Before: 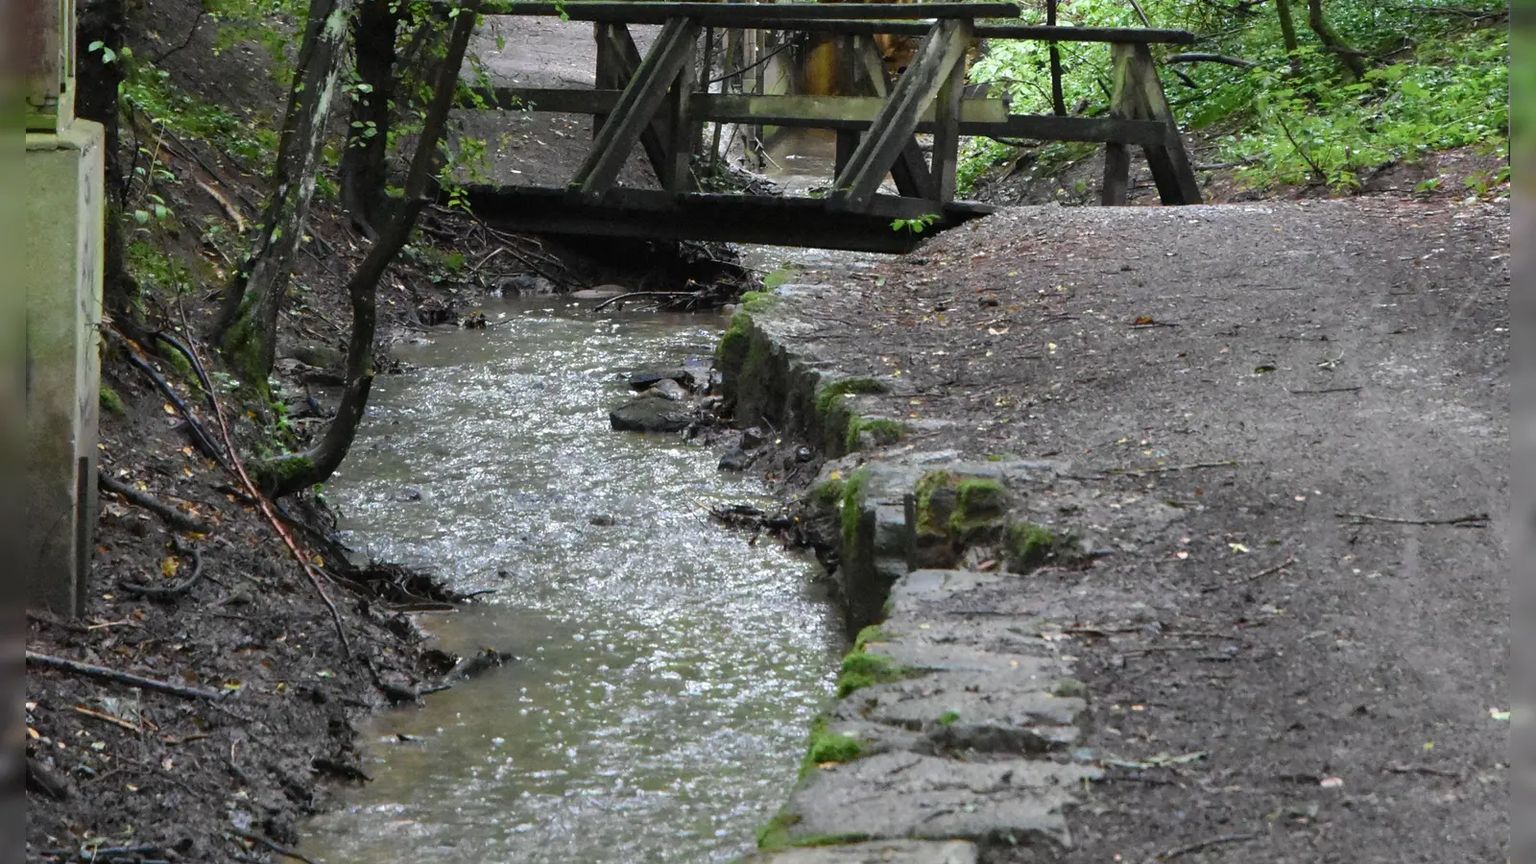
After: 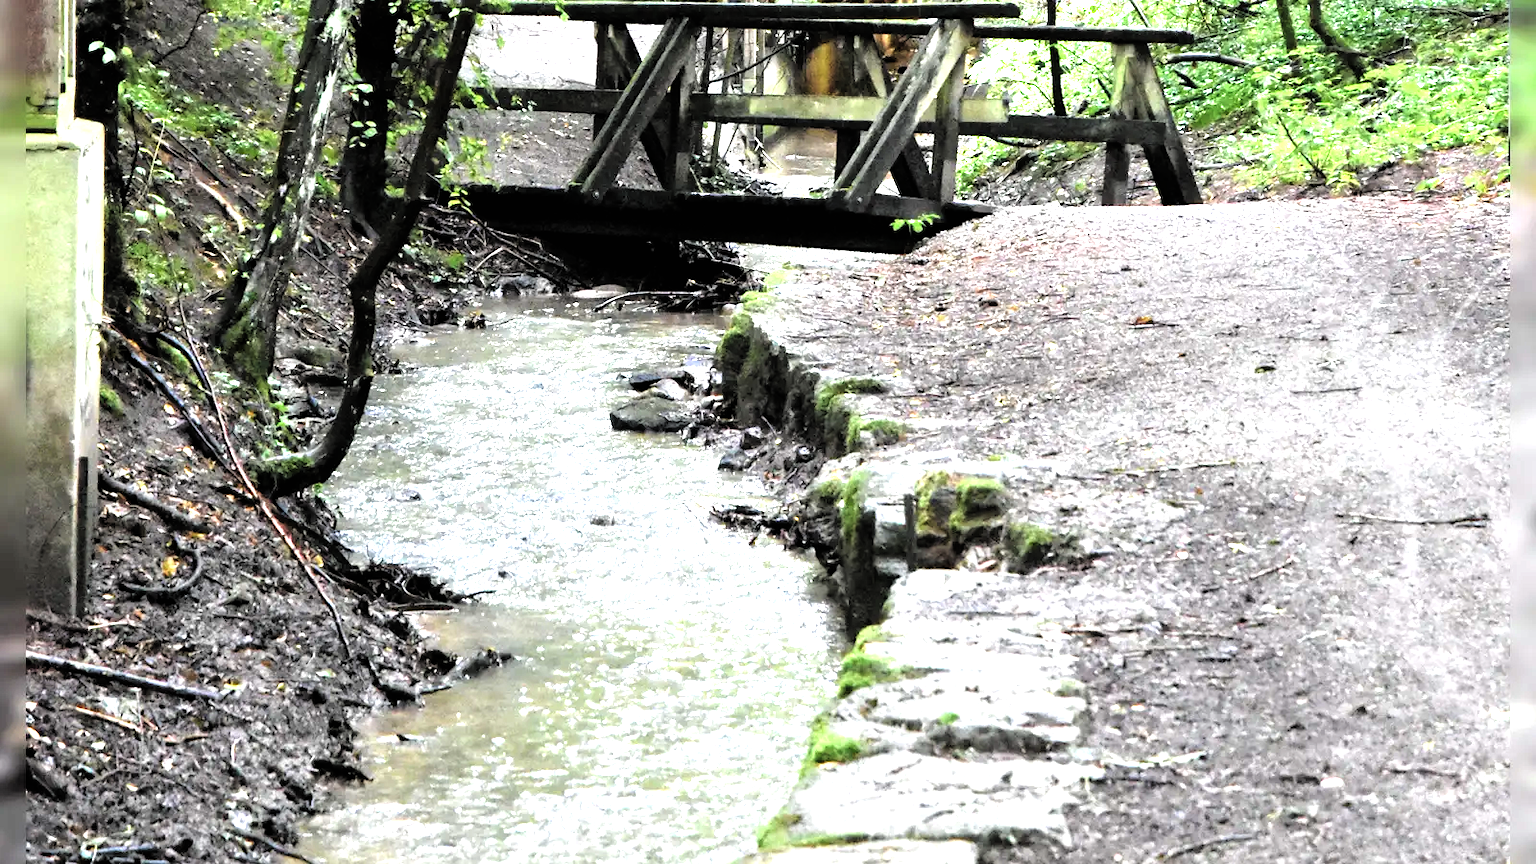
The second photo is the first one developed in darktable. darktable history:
filmic rgb: black relative exposure -3.73 EV, white relative exposure 2.75 EV, threshold 5.97 EV, dynamic range scaling -5.72%, hardness 3.03, enable highlight reconstruction true
levels: levels [0, 0.394, 0.787]
exposure: black level correction -0.005, exposure 1.007 EV, compensate highlight preservation false
